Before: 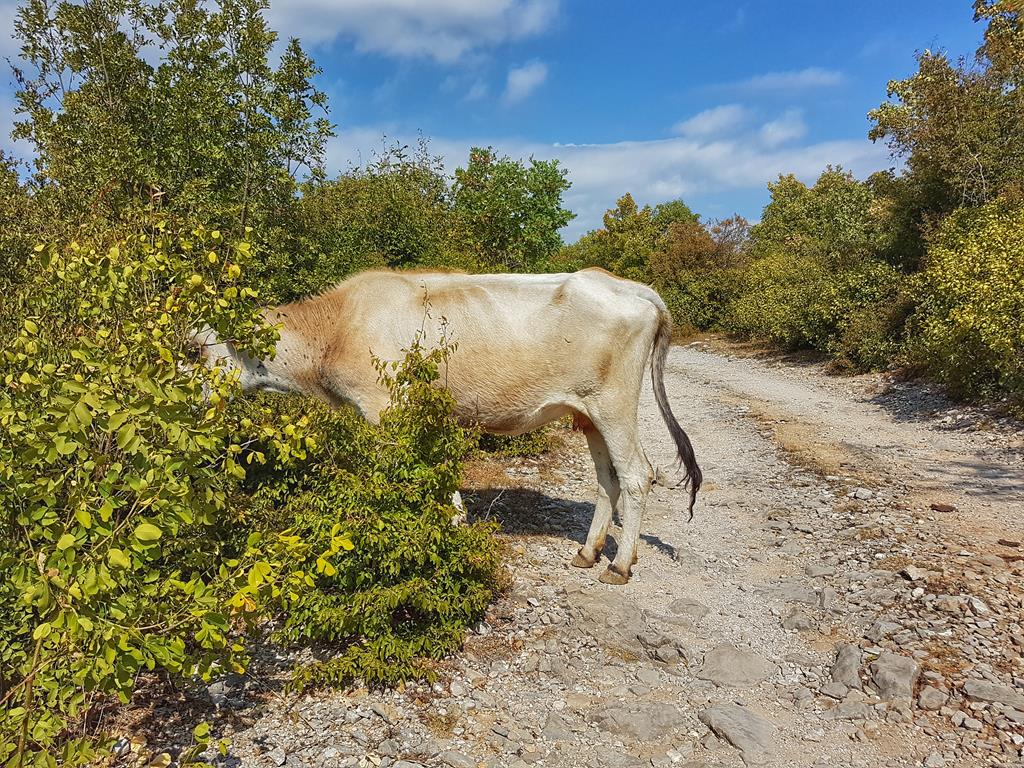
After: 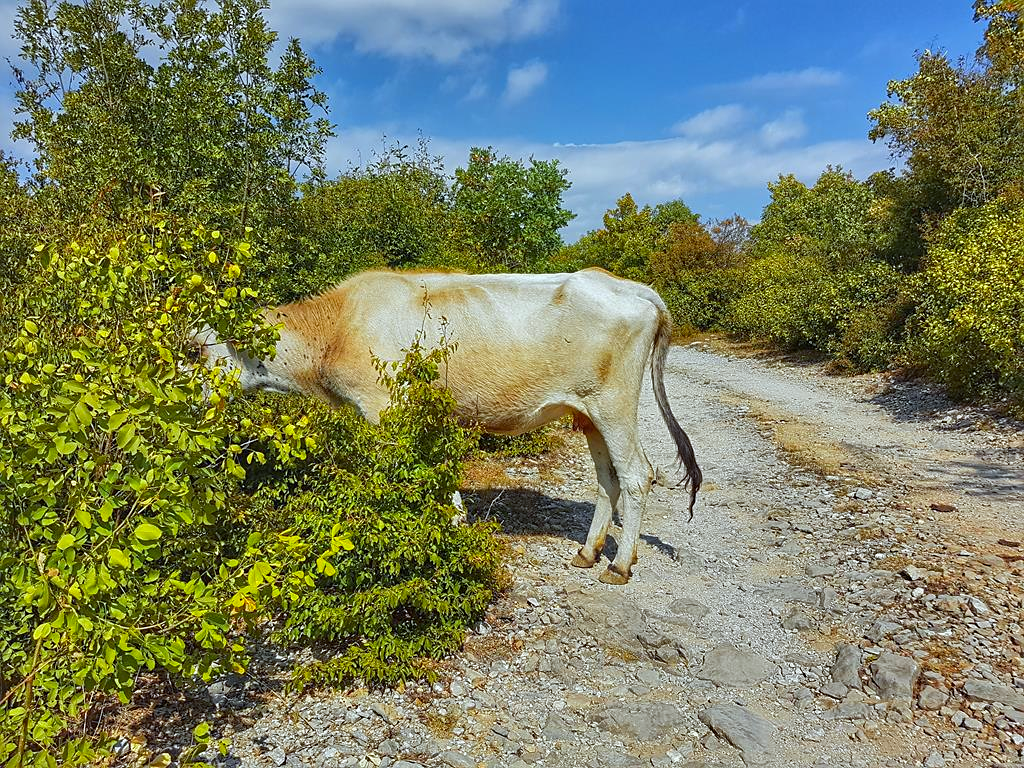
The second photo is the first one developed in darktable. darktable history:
color zones: curves: ch0 [(0.224, 0.526) (0.75, 0.5)]; ch1 [(0.055, 0.526) (0.224, 0.761) (0.377, 0.526) (0.75, 0.5)]
white balance: red 0.925, blue 1.046
sharpen: amount 0.2
shadows and highlights: soften with gaussian
